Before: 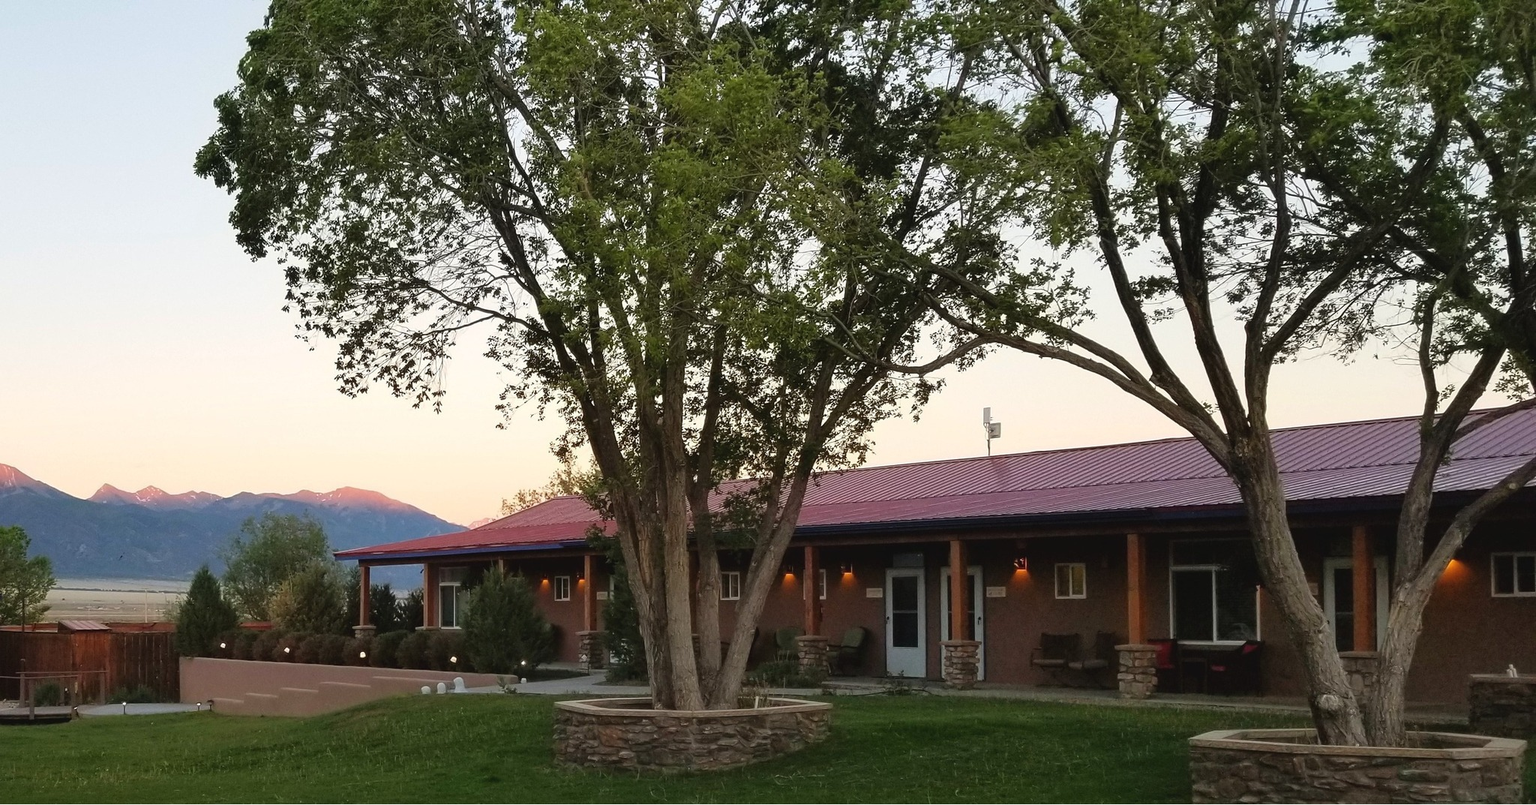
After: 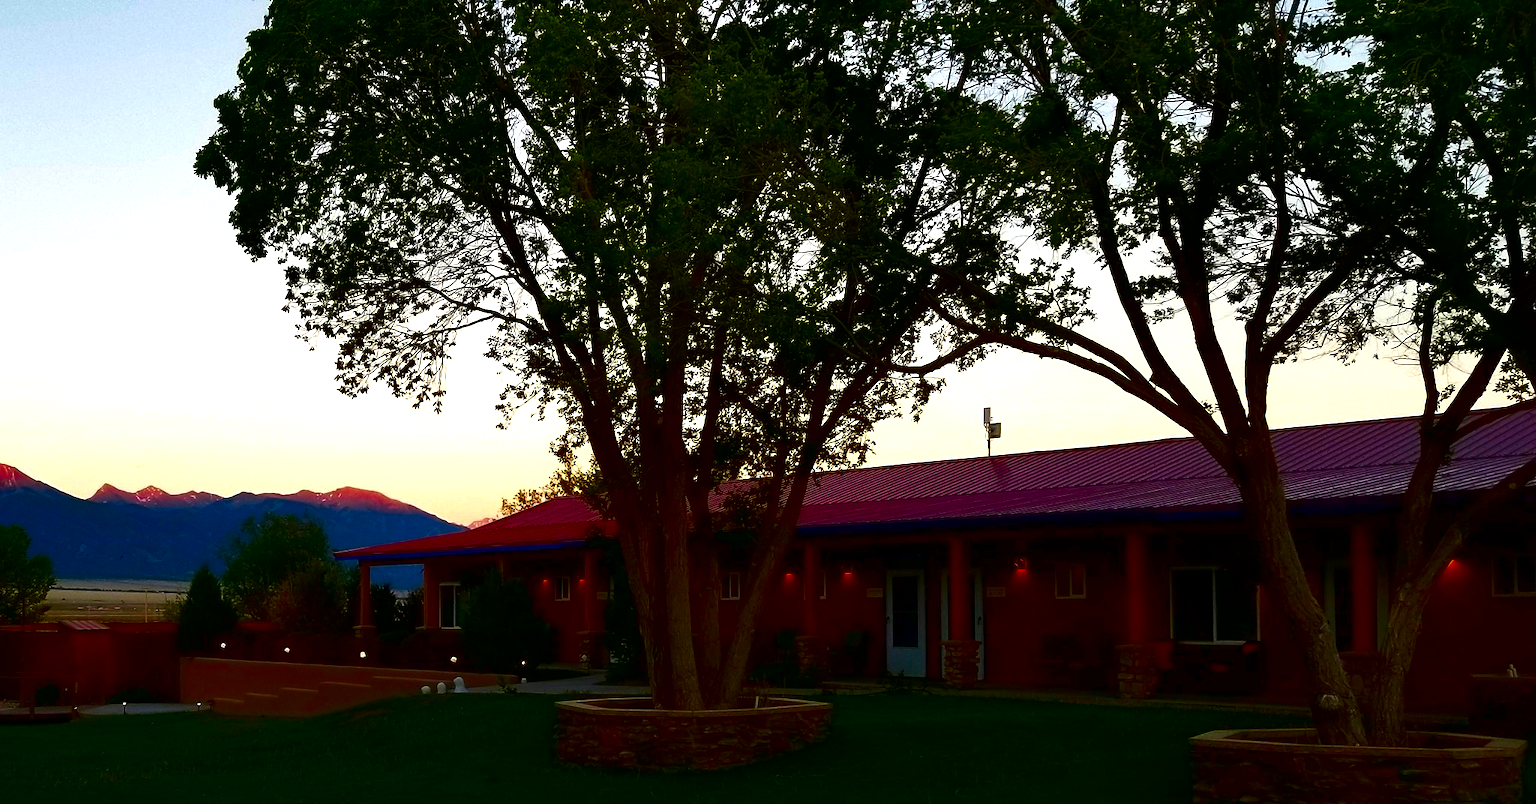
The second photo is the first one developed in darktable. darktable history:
contrast brightness saturation: brightness -0.984, saturation 0.987
exposure: exposure 0.262 EV, compensate highlight preservation false
